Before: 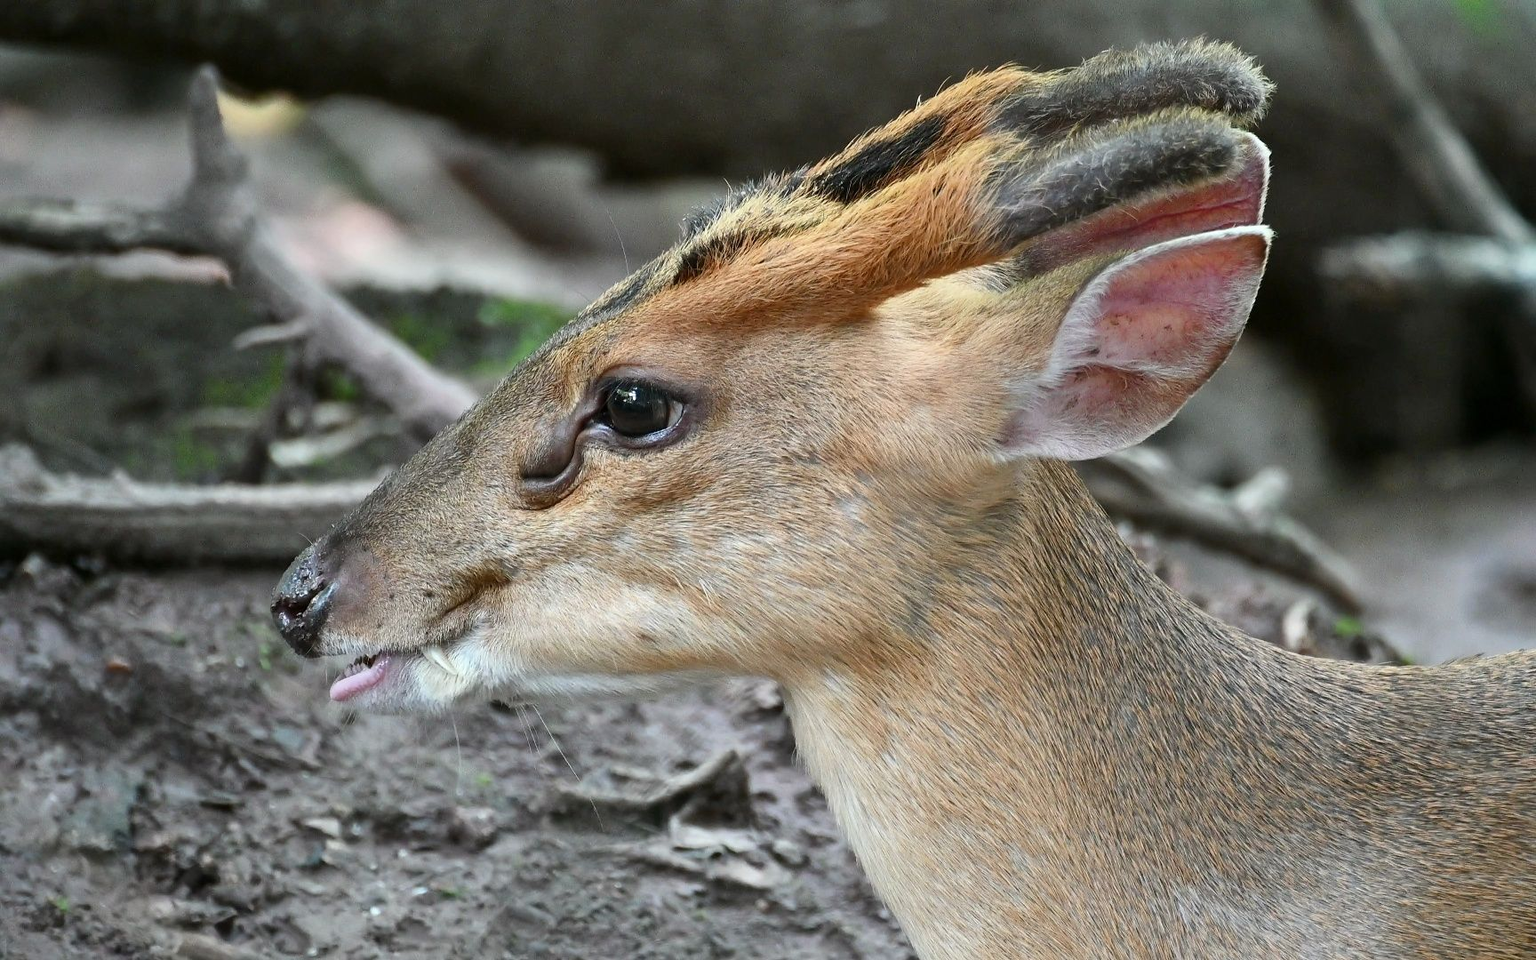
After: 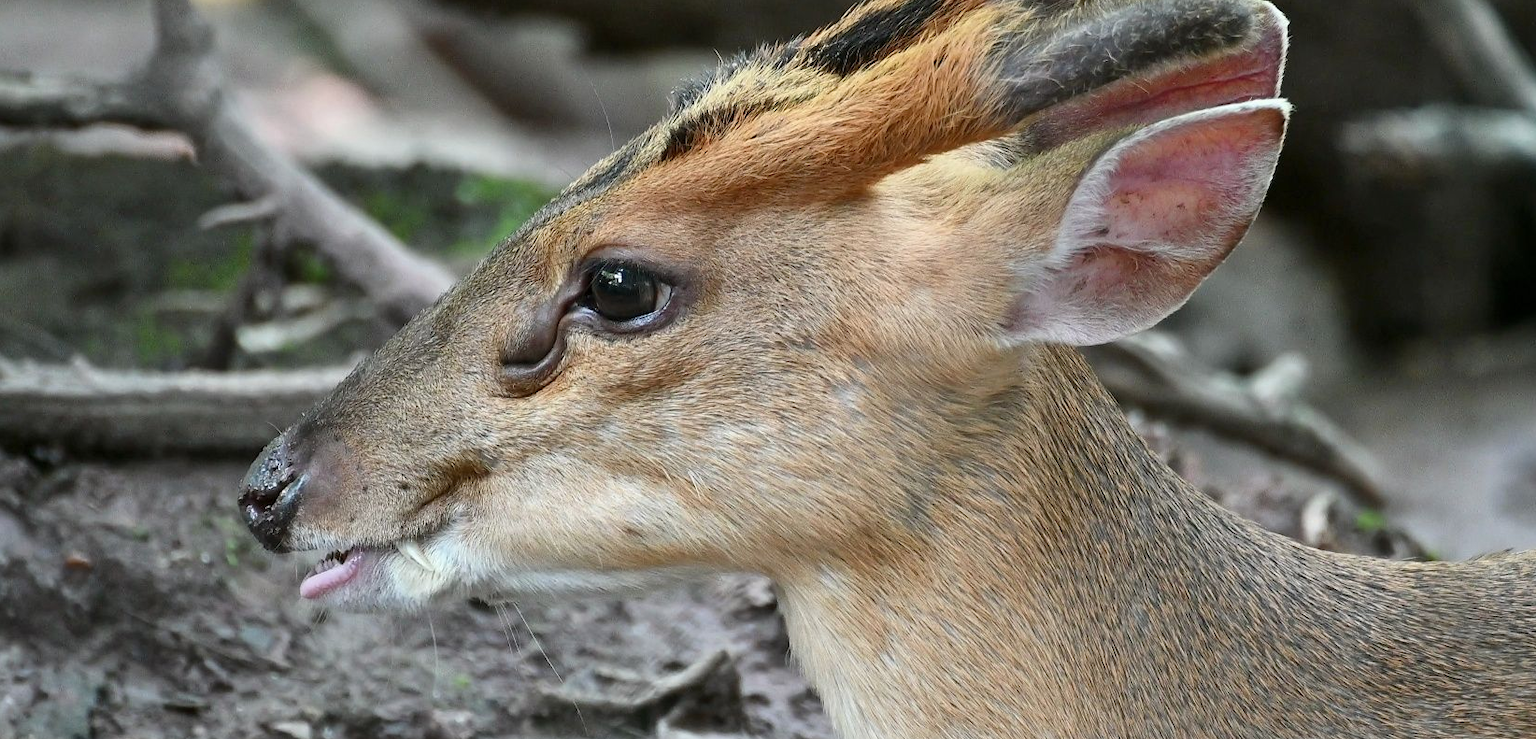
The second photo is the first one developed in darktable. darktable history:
tone equalizer: -7 EV 0.201 EV, -6 EV 0.133 EV, -5 EV 0.063 EV, -4 EV 0.053 EV, -2 EV -0.026 EV, -1 EV -0.04 EV, +0 EV -0.052 EV
crop and rotate: left 2.925%, top 13.724%, right 1.911%, bottom 12.888%
